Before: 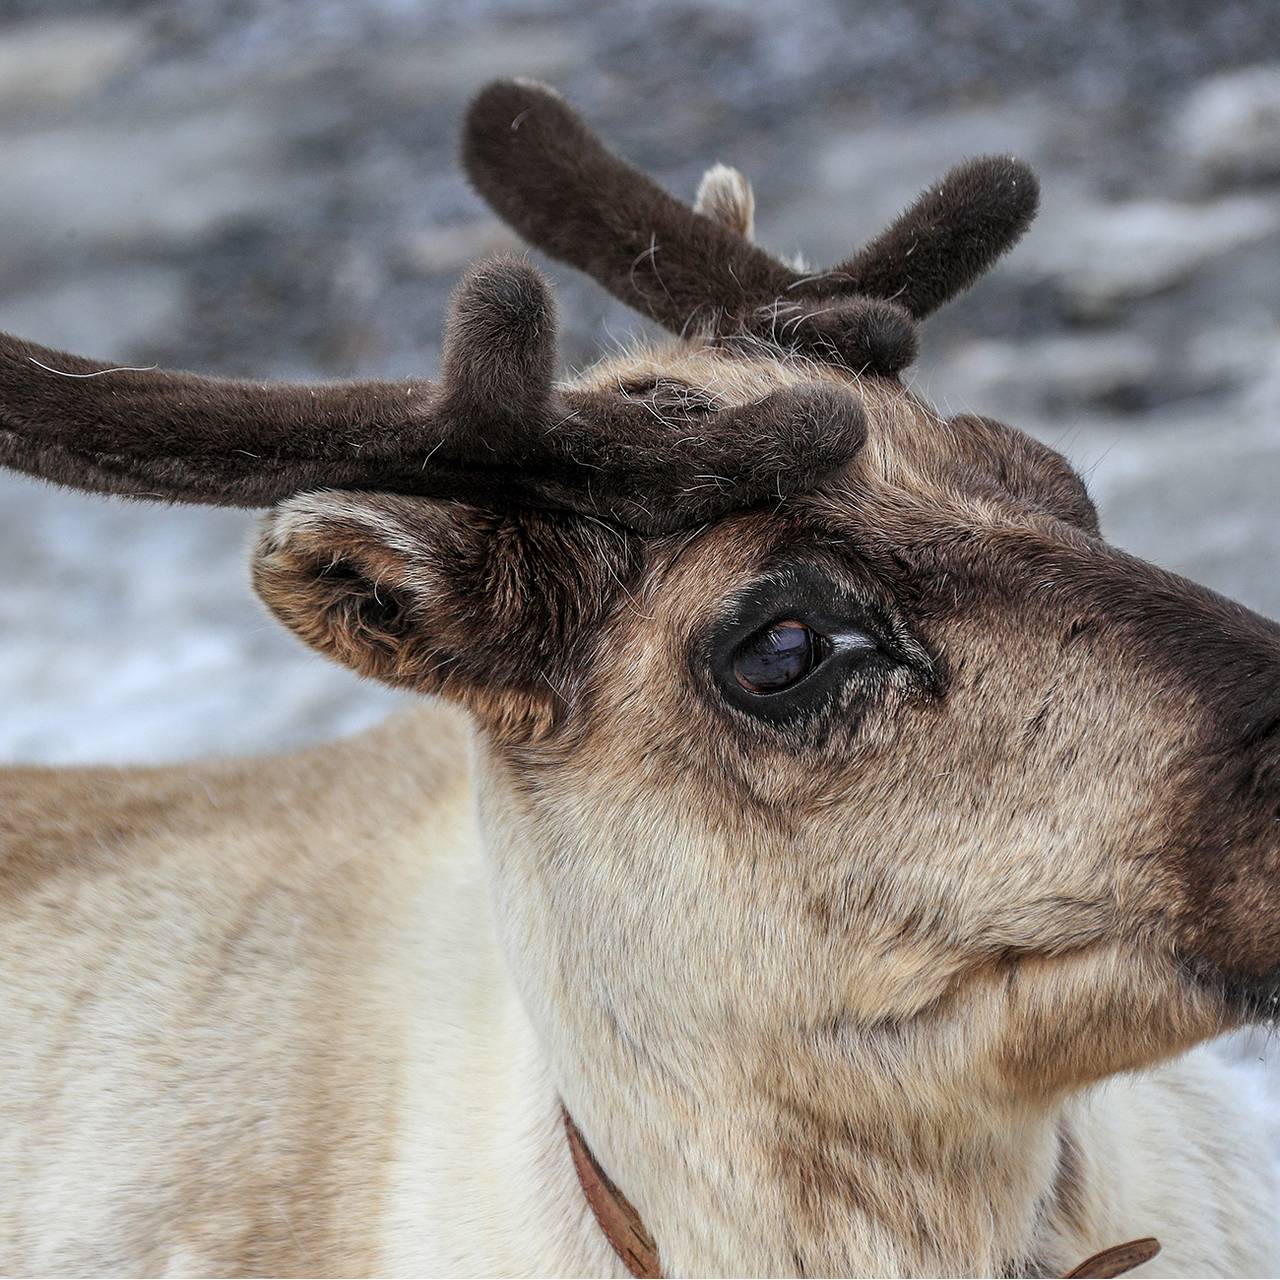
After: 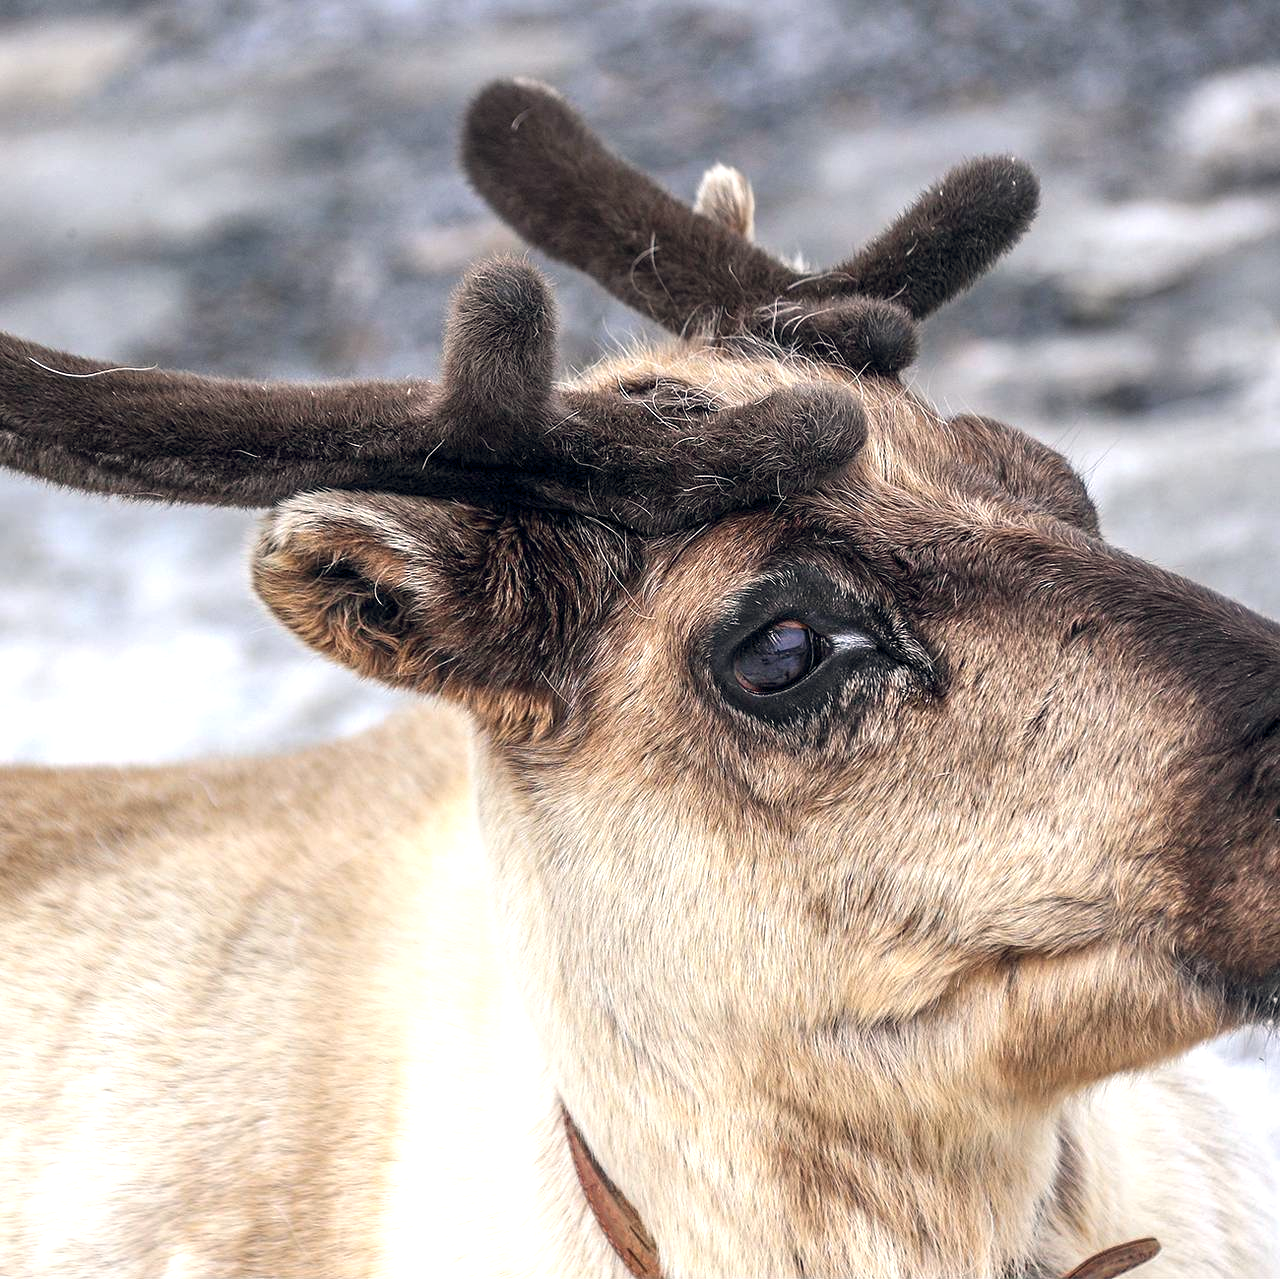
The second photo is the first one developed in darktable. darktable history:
exposure: exposure 0.74 EV, compensate highlight preservation false
color balance rgb: shadows lift › hue 87.51°, highlights gain › chroma 1.62%, highlights gain › hue 55.1°, global offset › chroma 0.06%, global offset › hue 253.66°, linear chroma grading › global chroma 0.5%
